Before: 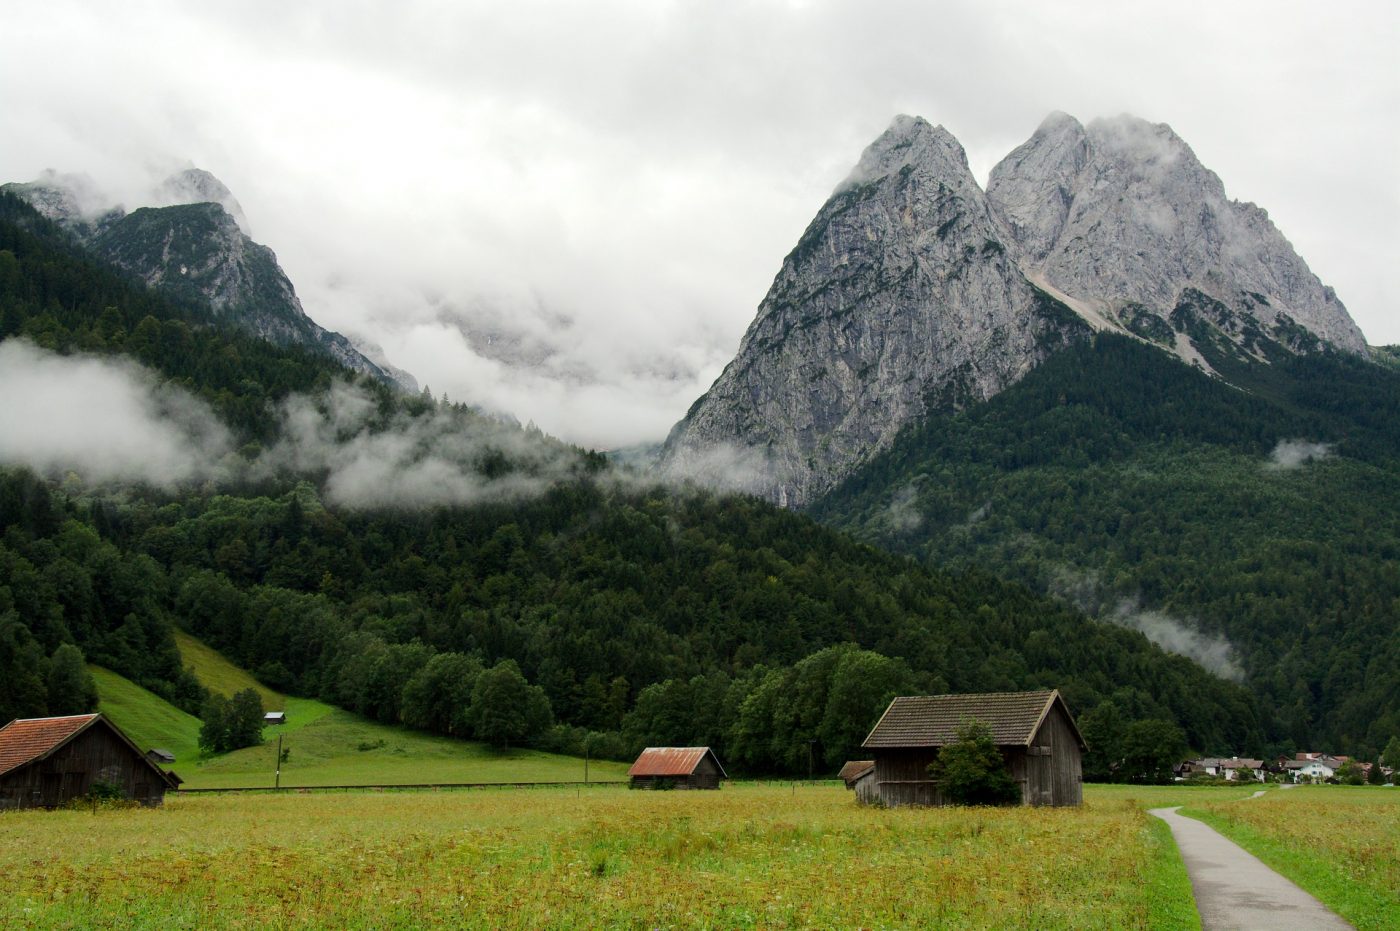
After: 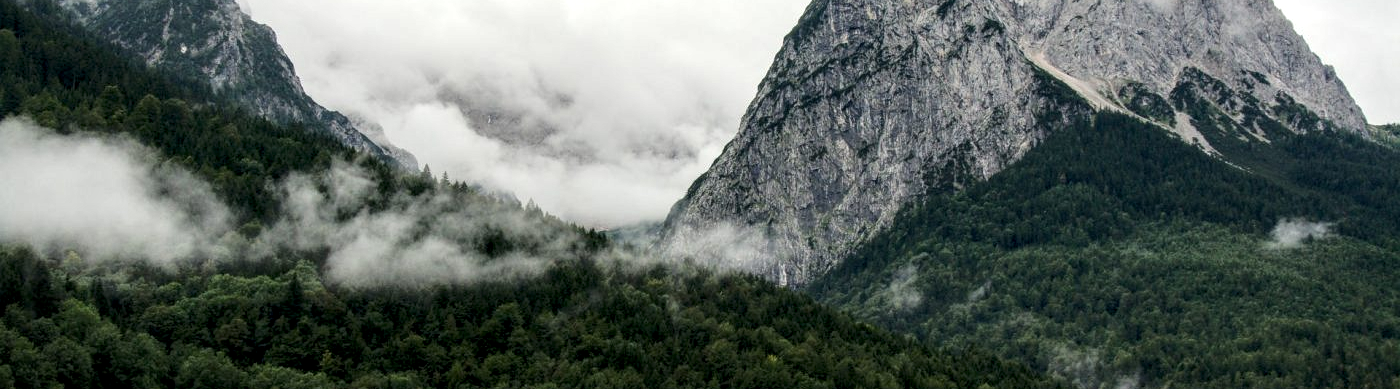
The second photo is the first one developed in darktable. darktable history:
local contrast: highlights 60%, shadows 60%, detail 160%
crop and rotate: top 23.84%, bottom 34.294%
